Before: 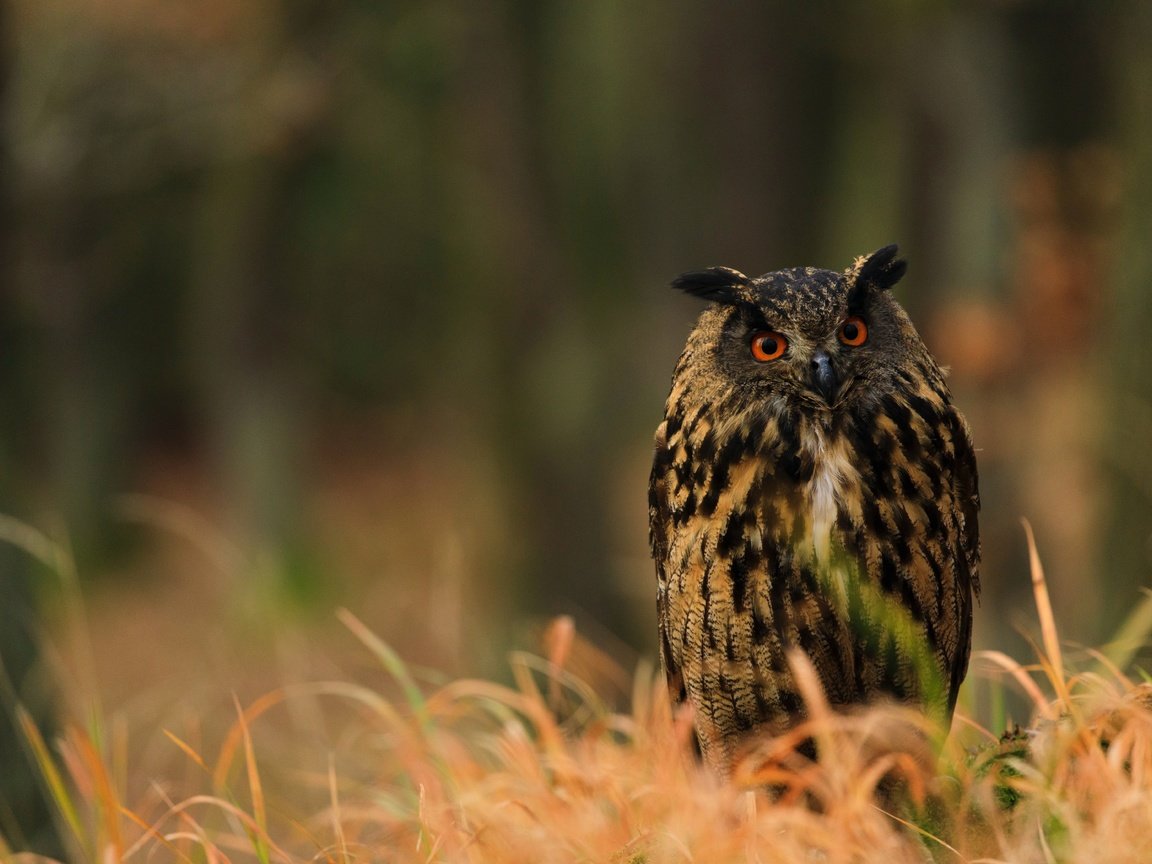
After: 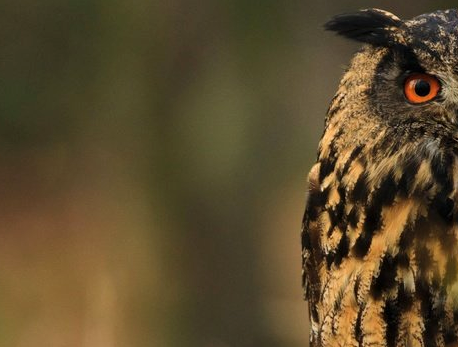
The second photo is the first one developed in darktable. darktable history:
exposure: exposure 0.188 EV, compensate highlight preservation false
shadows and highlights: shadows 36.83, highlights -27.84, soften with gaussian
crop: left 30.147%, top 29.926%, right 30.085%, bottom 29.805%
